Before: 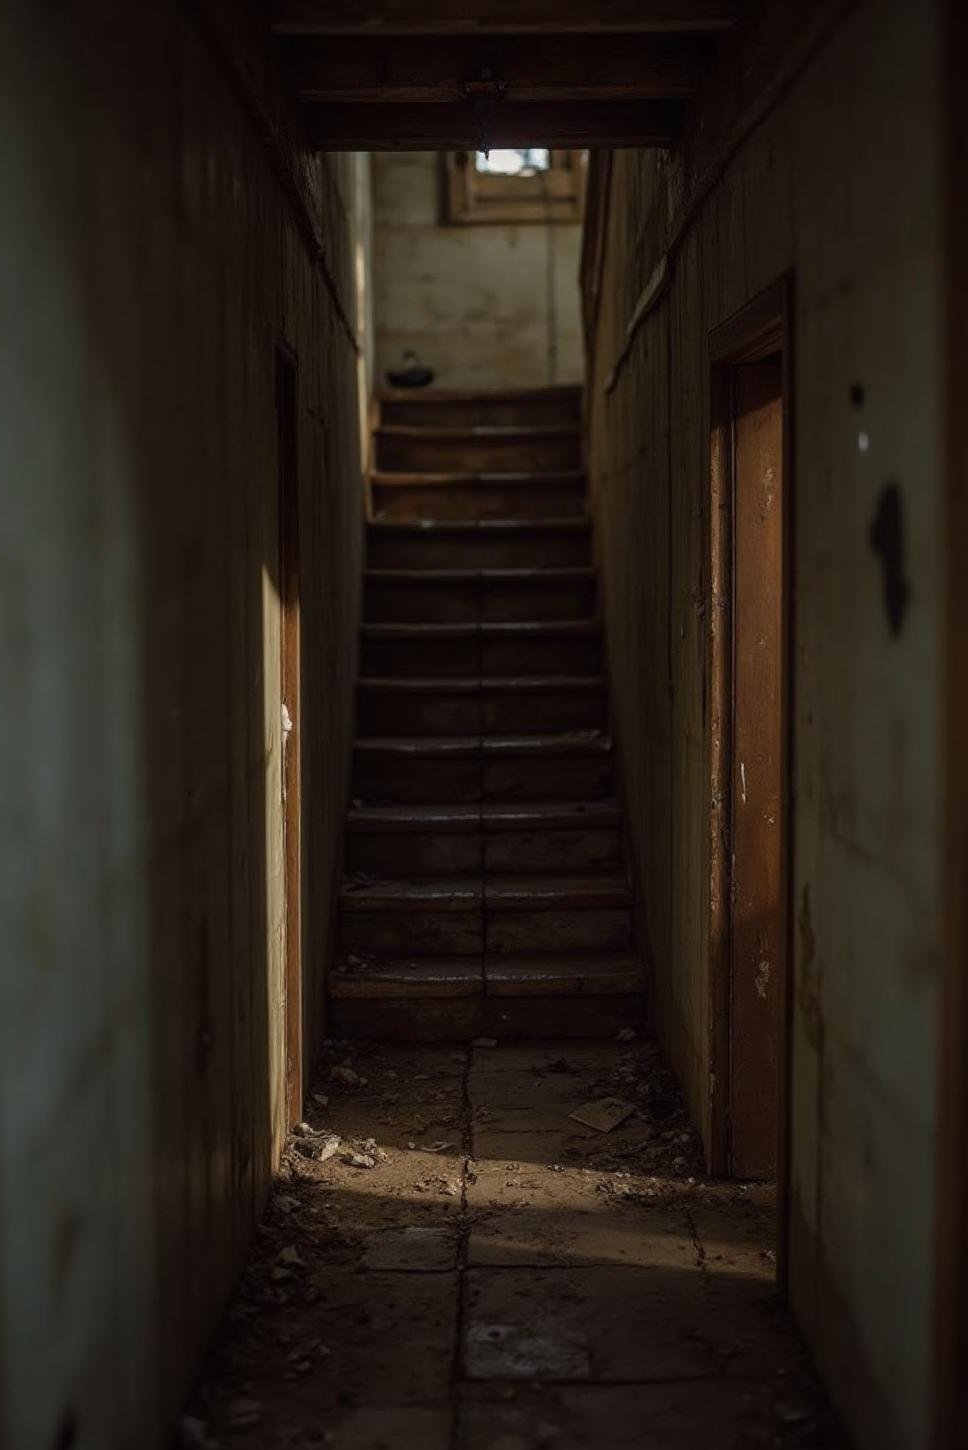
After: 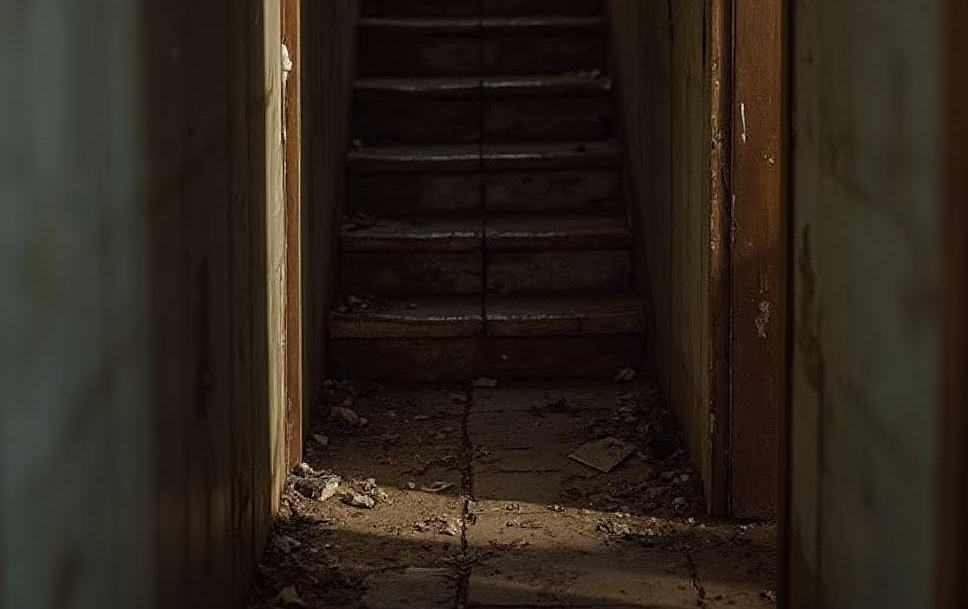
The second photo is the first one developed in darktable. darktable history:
sharpen: on, module defaults
crop: top 45.551%, bottom 12.262%
